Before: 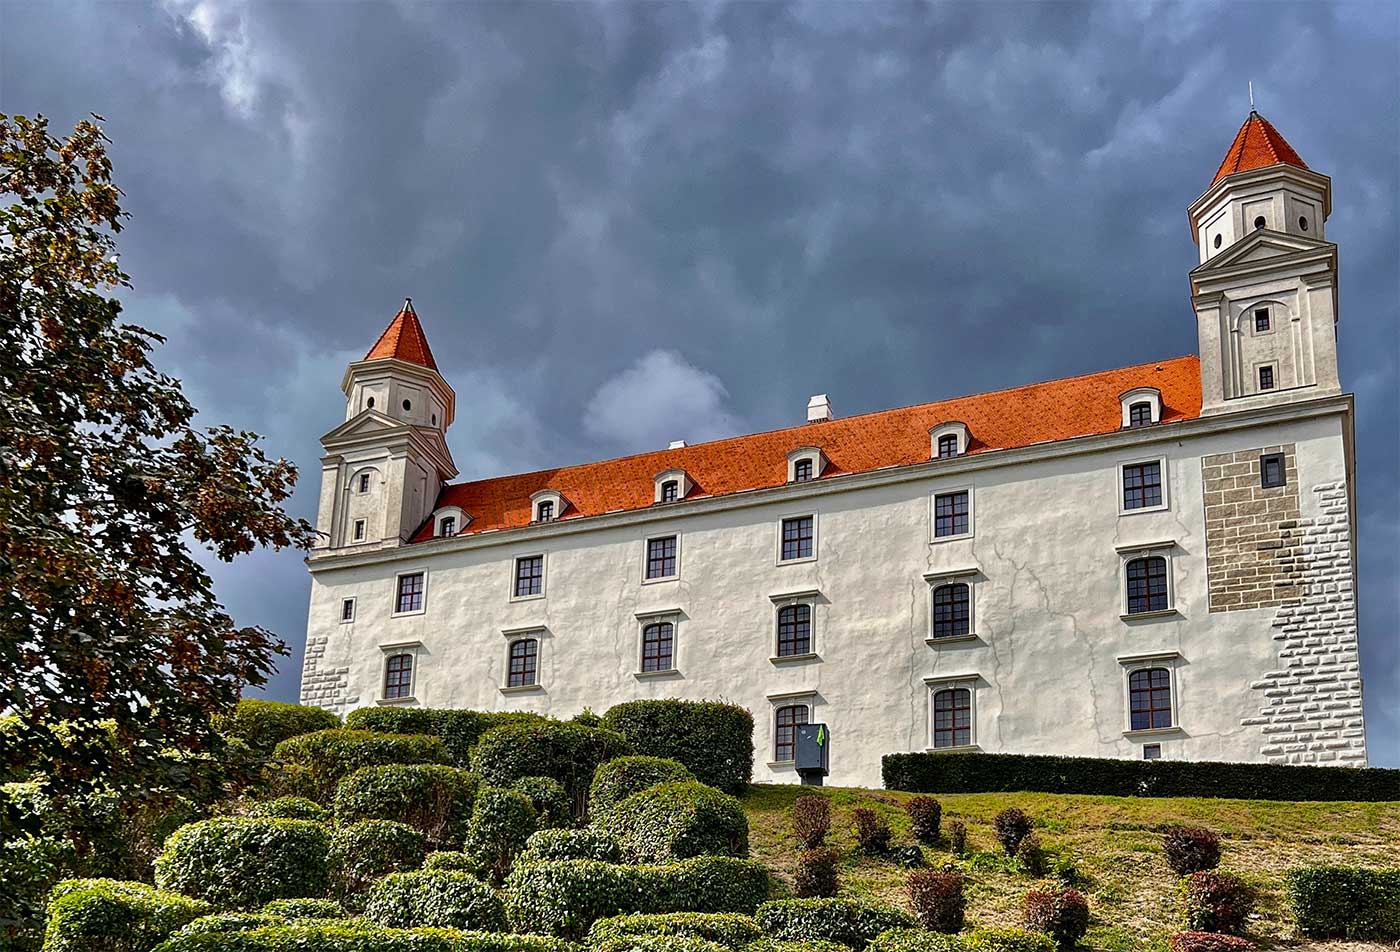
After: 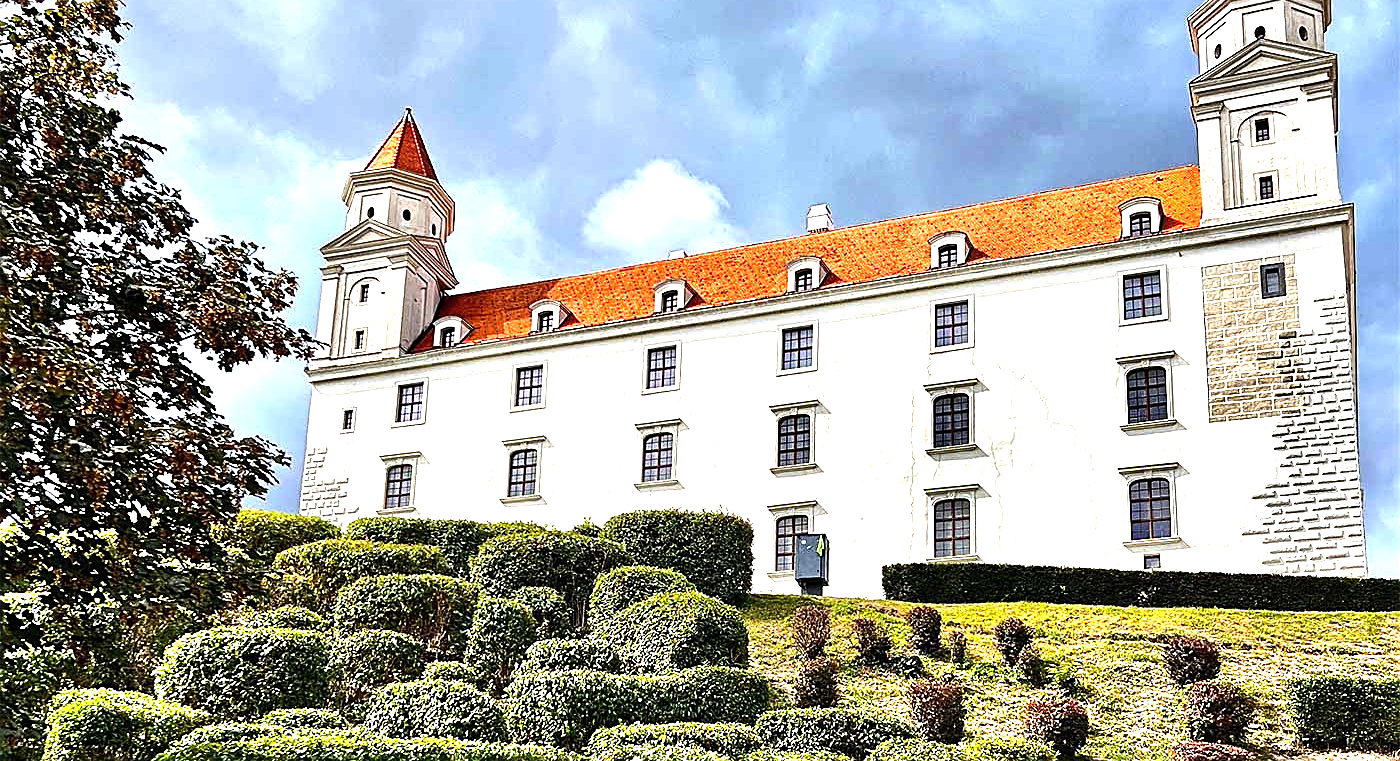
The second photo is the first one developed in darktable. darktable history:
crop and rotate: top 19.998%
tone equalizer: -8 EV -0.75 EV, -7 EV -0.7 EV, -6 EV -0.6 EV, -5 EV -0.4 EV, -3 EV 0.4 EV, -2 EV 0.6 EV, -1 EV 0.7 EV, +0 EV 0.75 EV, edges refinement/feathering 500, mask exposure compensation -1.57 EV, preserve details no
sharpen: on, module defaults
exposure: black level correction 0, exposure 1.2 EV, compensate exposure bias true, compensate highlight preservation false
